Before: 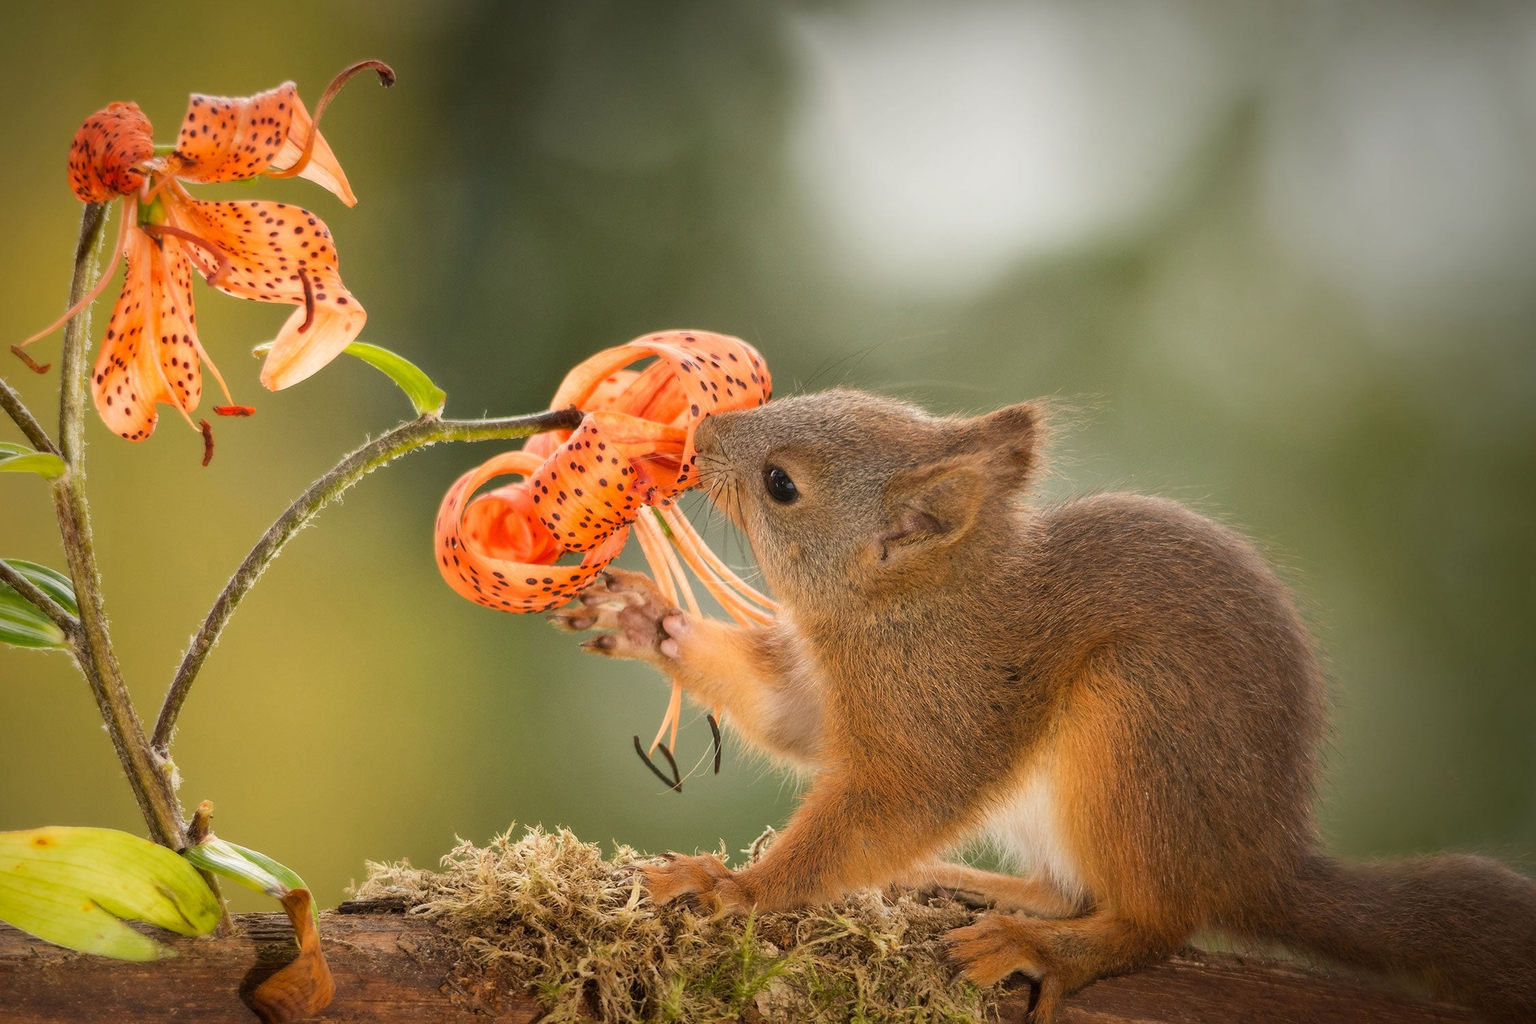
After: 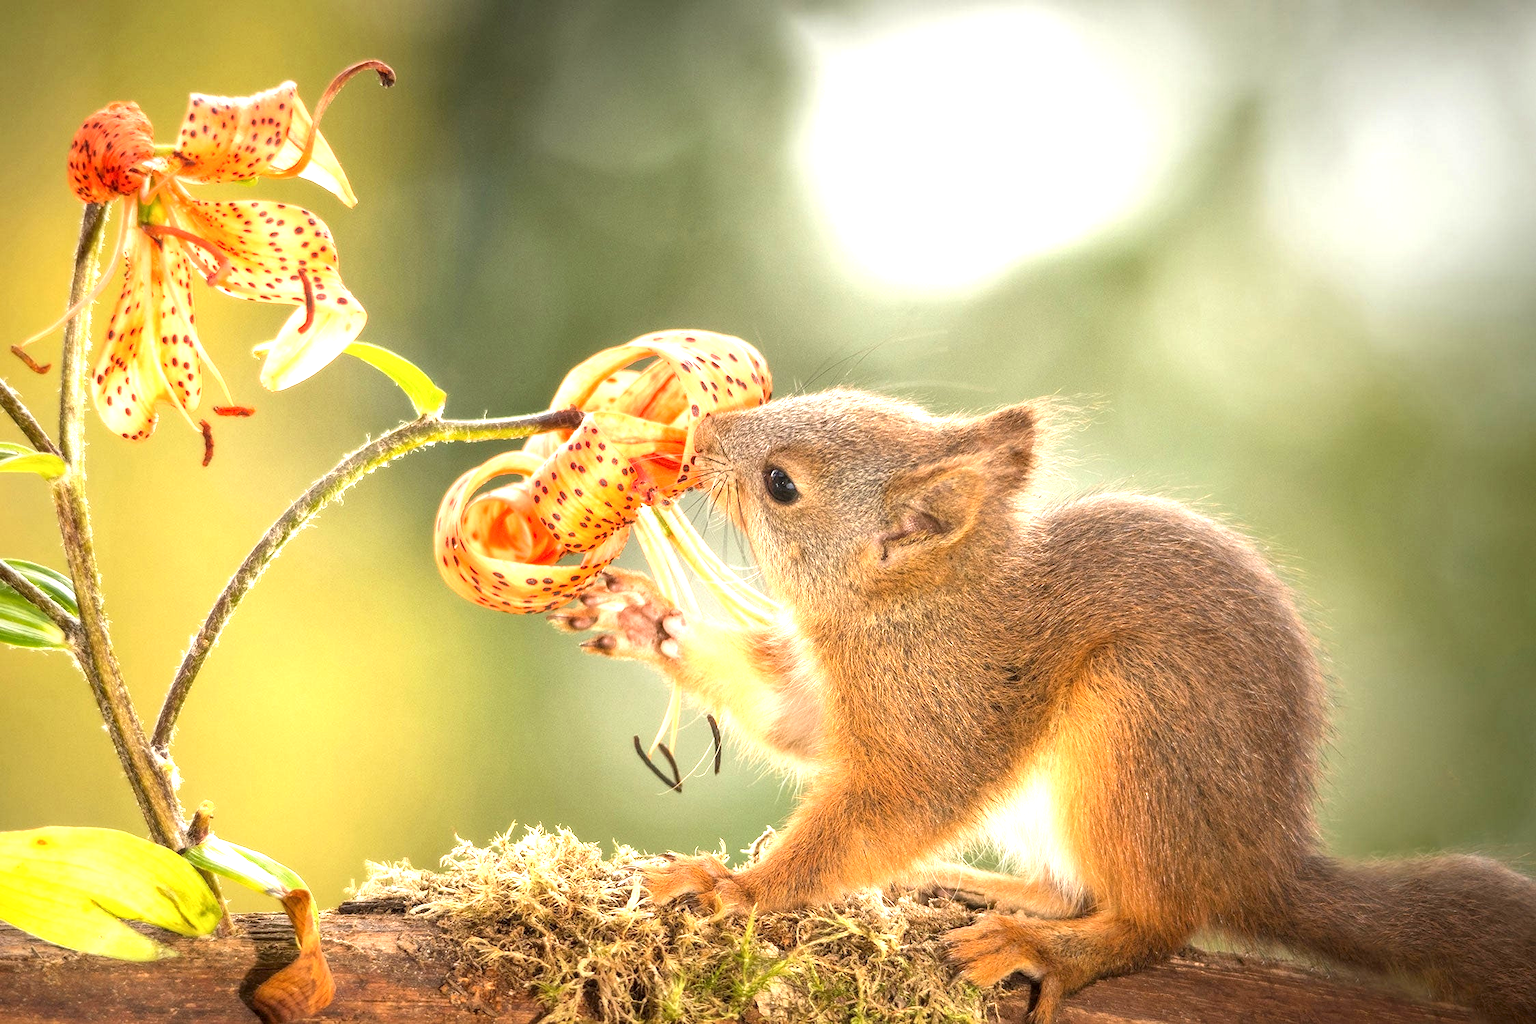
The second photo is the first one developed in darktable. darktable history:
local contrast: on, module defaults
exposure: black level correction 0, exposure 1.368 EV, compensate exposure bias true, compensate highlight preservation false
